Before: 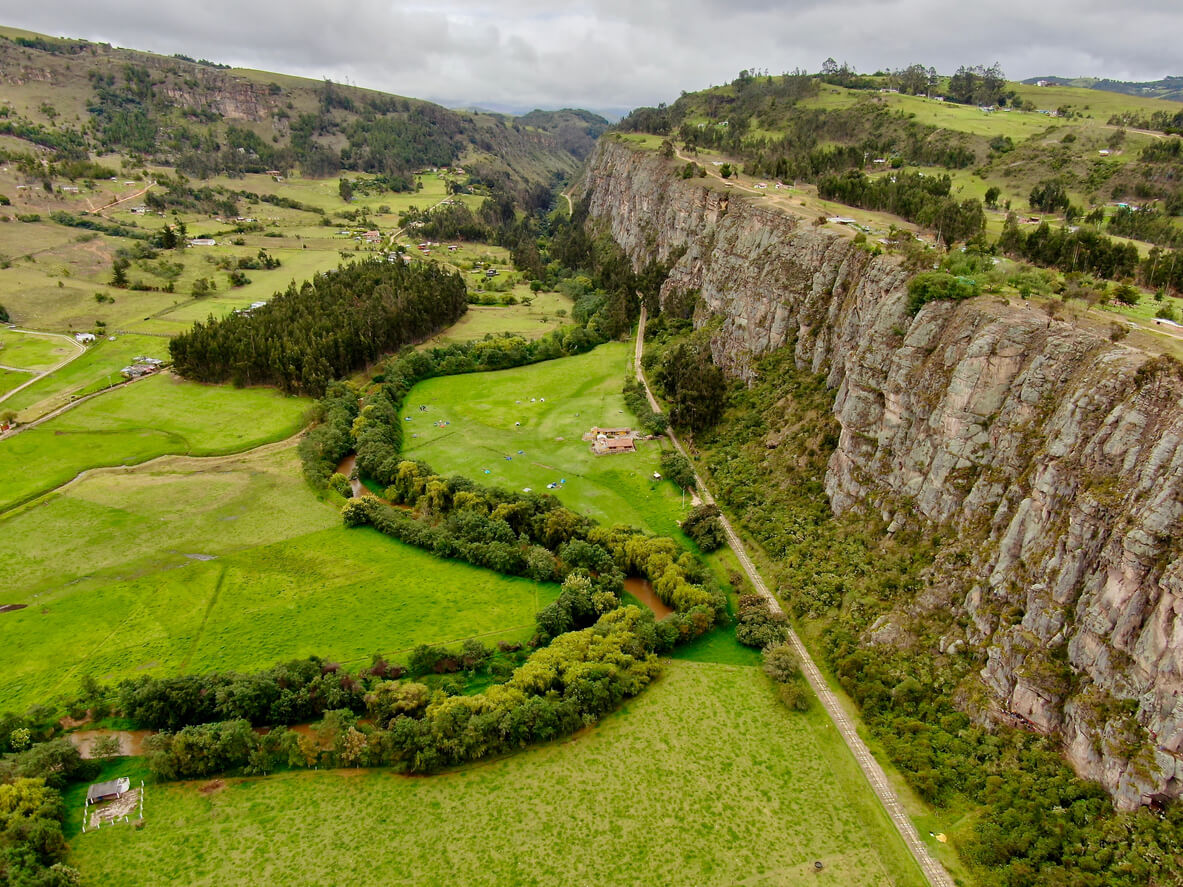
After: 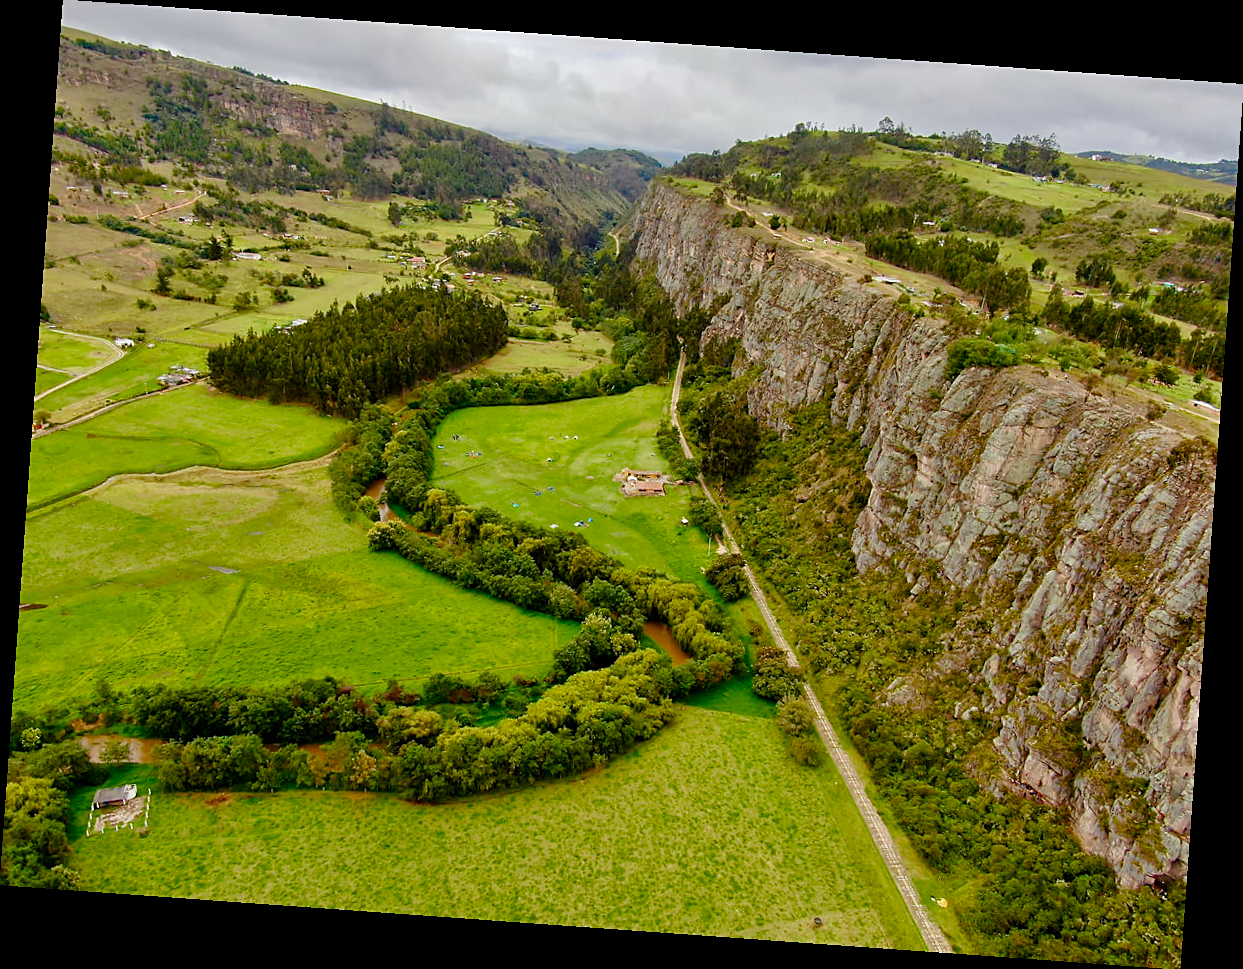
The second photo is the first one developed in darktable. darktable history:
rotate and perspective: rotation 4.1°, automatic cropping off
sharpen: radius 1.864, amount 0.398, threshold 1.271
color balance rgb: perceptual saturation grading › global saturation 20%, perceptual saturation grading › highlights -25%, perceptual saturation grading › shadows 50%
